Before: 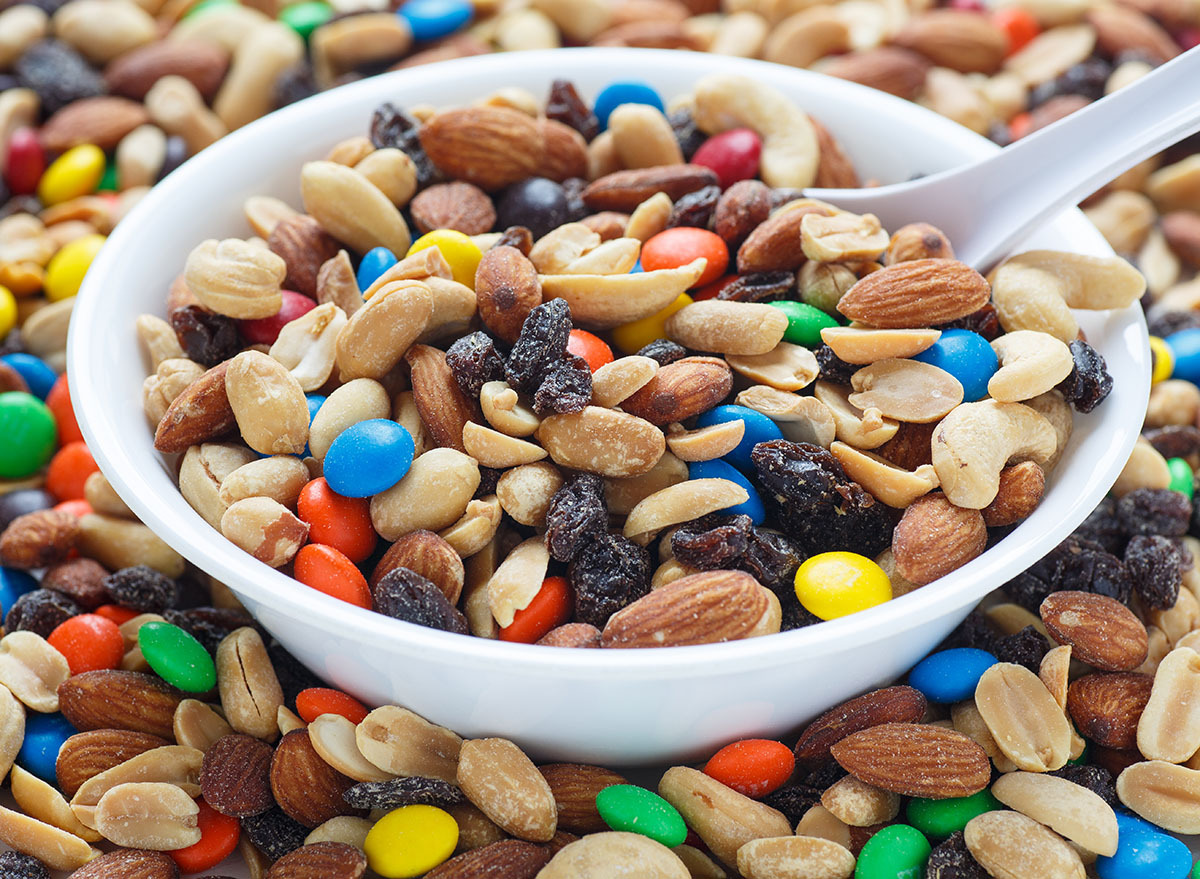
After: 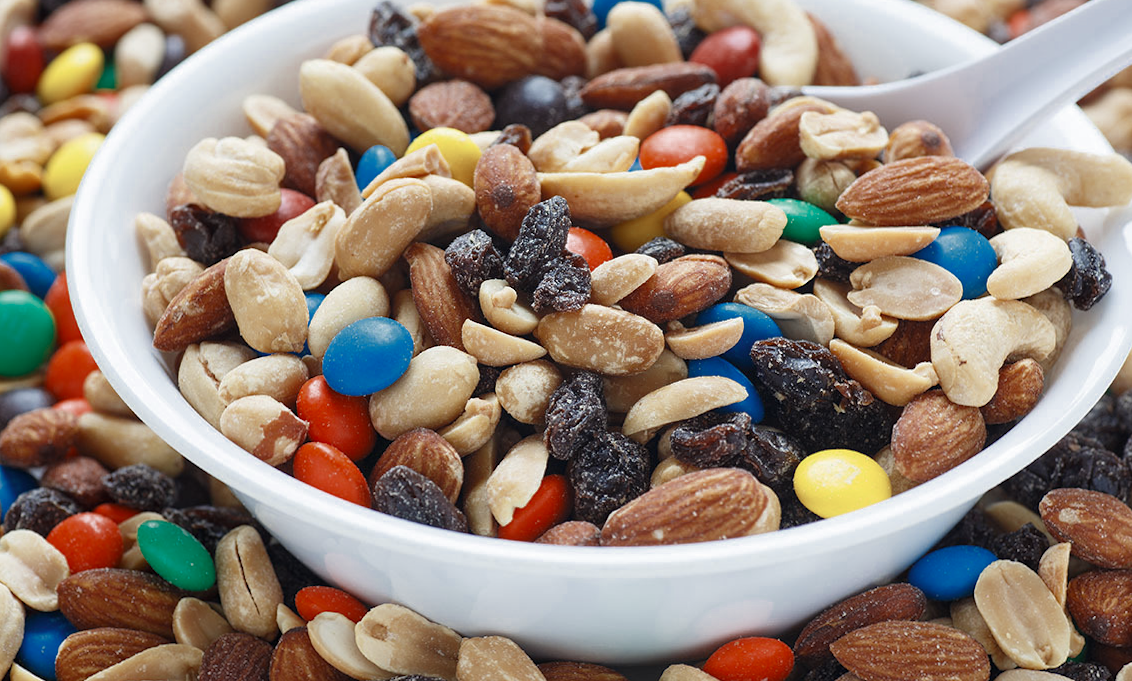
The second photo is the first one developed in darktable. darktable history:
color zones: curves: ch0 [(0, 0.5) (0.125, 0.4) (0.25, 0.5) (0.375, 0.4) (0.5, 0.4) (0.625, 0.35) (0.75, 0.35) (0.875, 0.5)]; ch1 [(0, 0.35) (0.125, 0.45) (0.25, 0.35) (0.375, 0.35) (0.5, 0.35) (0.625, 0.35) (0.75, 0.45) (0.875, 0.35)]; ch2 [(0, 0.6) (0.125, 0.5) (0.25, 0.5) (0.375, 0.6) (0.5, 0.6) (0.625, 0.5) (0.75, 0.5) (0.875, 0.5)]
crop and rotate: angle 0.071°, top 11.611%, right 5.434%, bottom 10.674%
